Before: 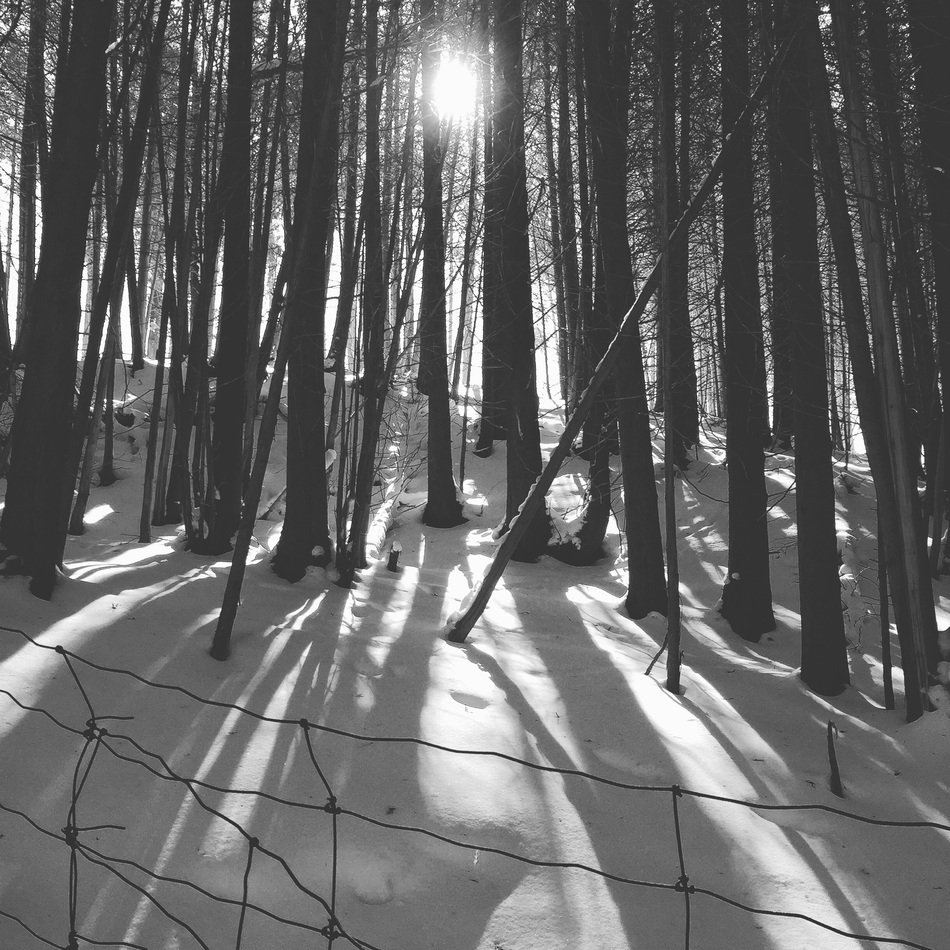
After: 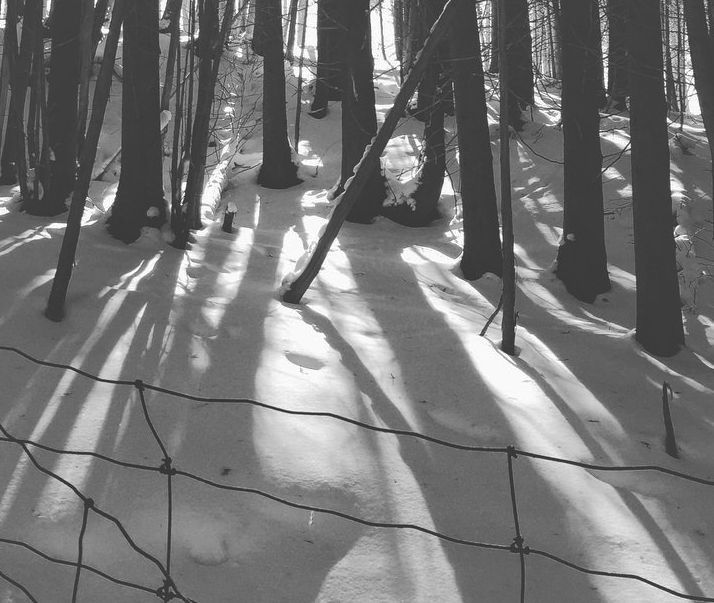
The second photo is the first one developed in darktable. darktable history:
shadows and highlights: on, module defaults
velvia: on, module defaults
crop and rotate: left 17.428%, top 35.703%, right 7.381%, bottom 0.804%
